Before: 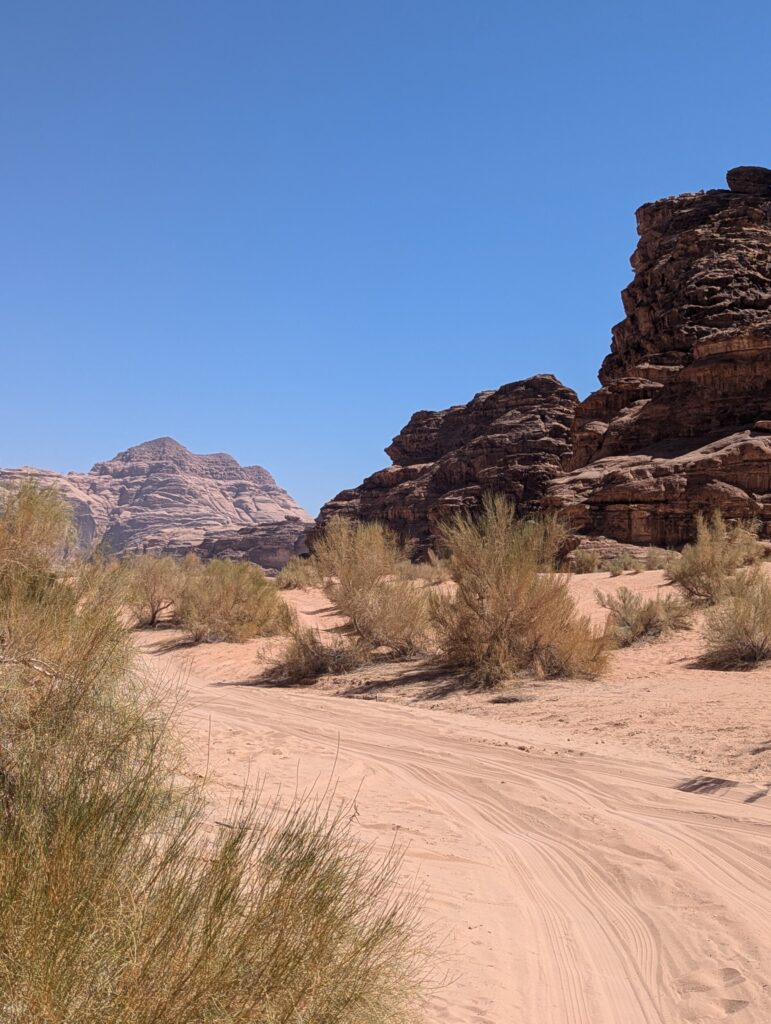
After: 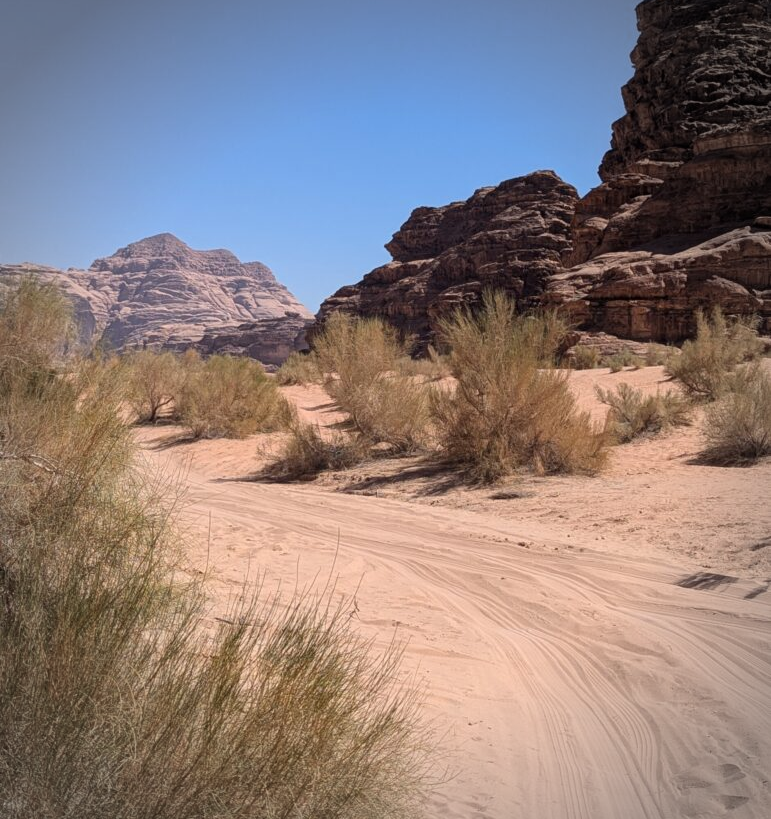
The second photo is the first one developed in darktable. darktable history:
crop and rotate: top 19.998%
vignetting: fall-off start 71.74%
